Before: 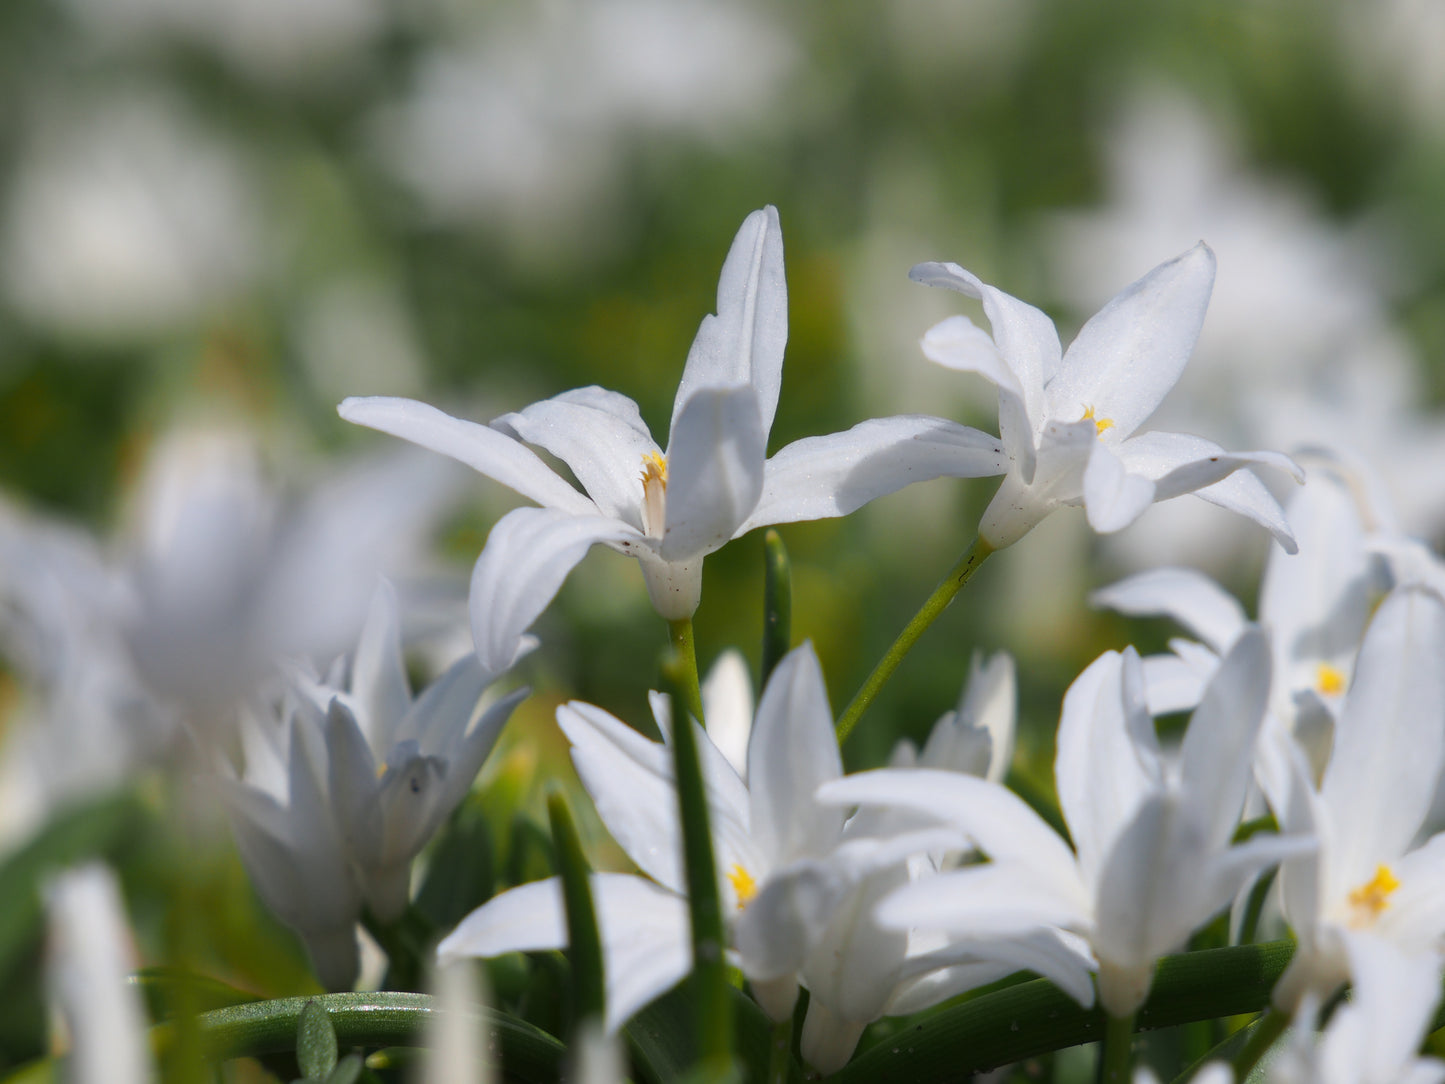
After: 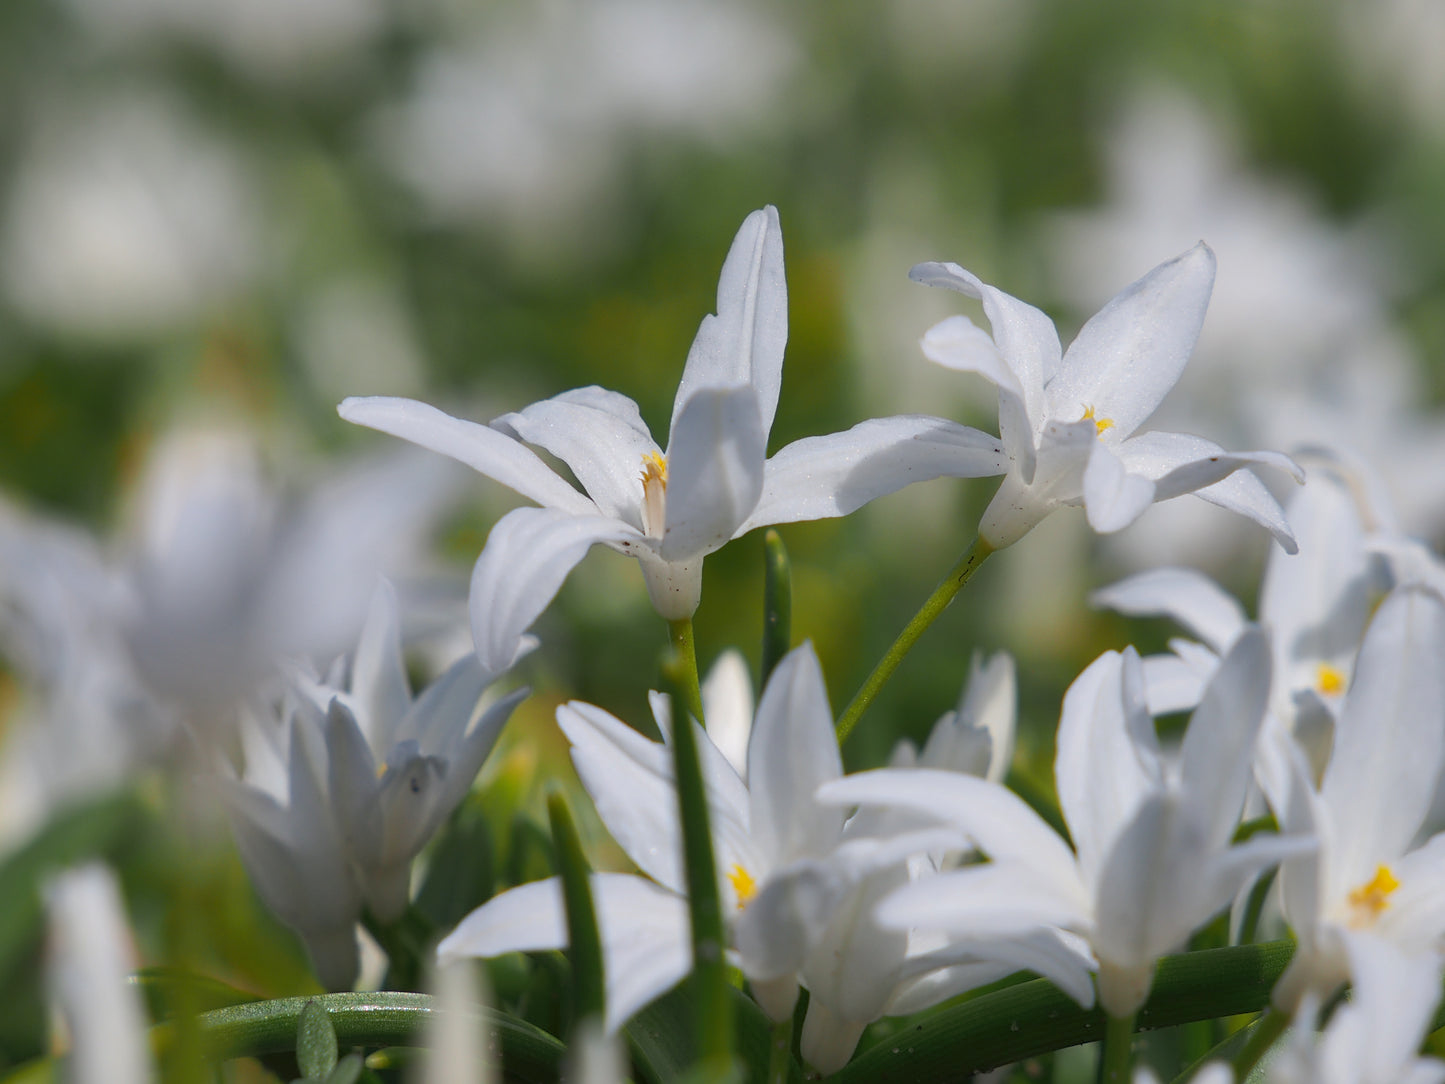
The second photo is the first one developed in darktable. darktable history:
shadows and highlights: on, module defaults
sharpen: amount 0.2
